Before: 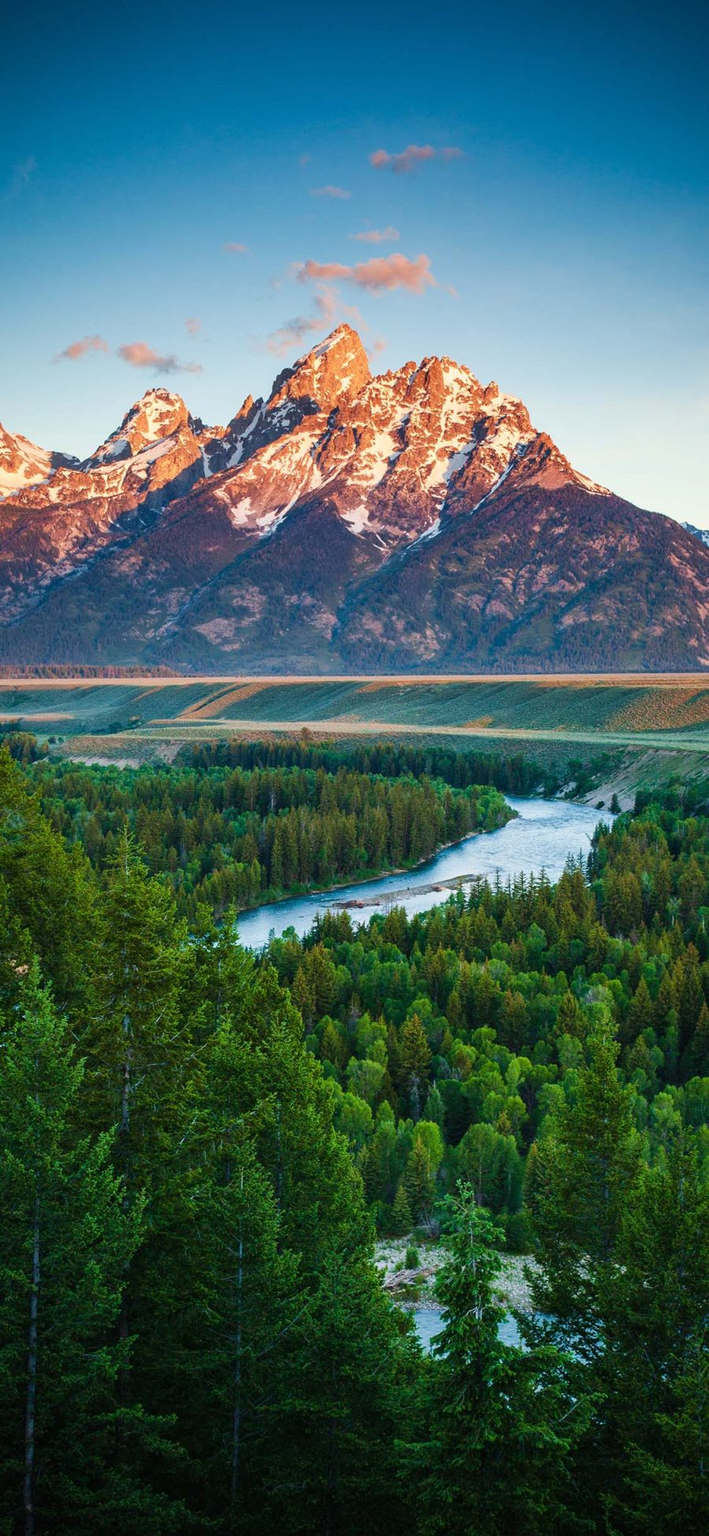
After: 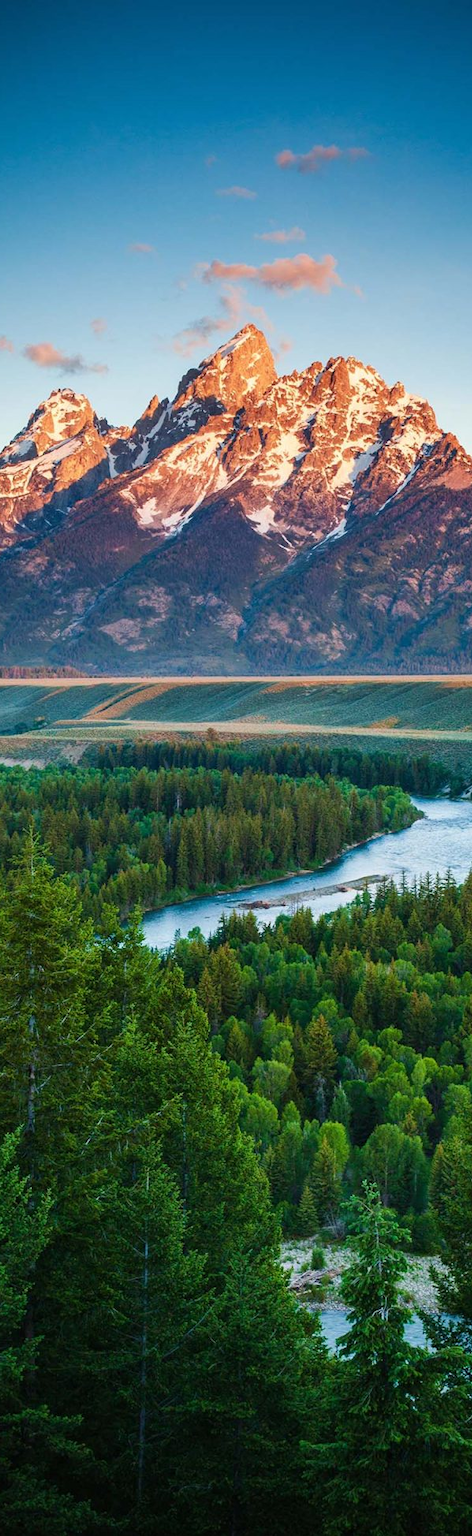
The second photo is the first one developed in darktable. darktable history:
crop and rotate: left 13.39%, right 19.943%
